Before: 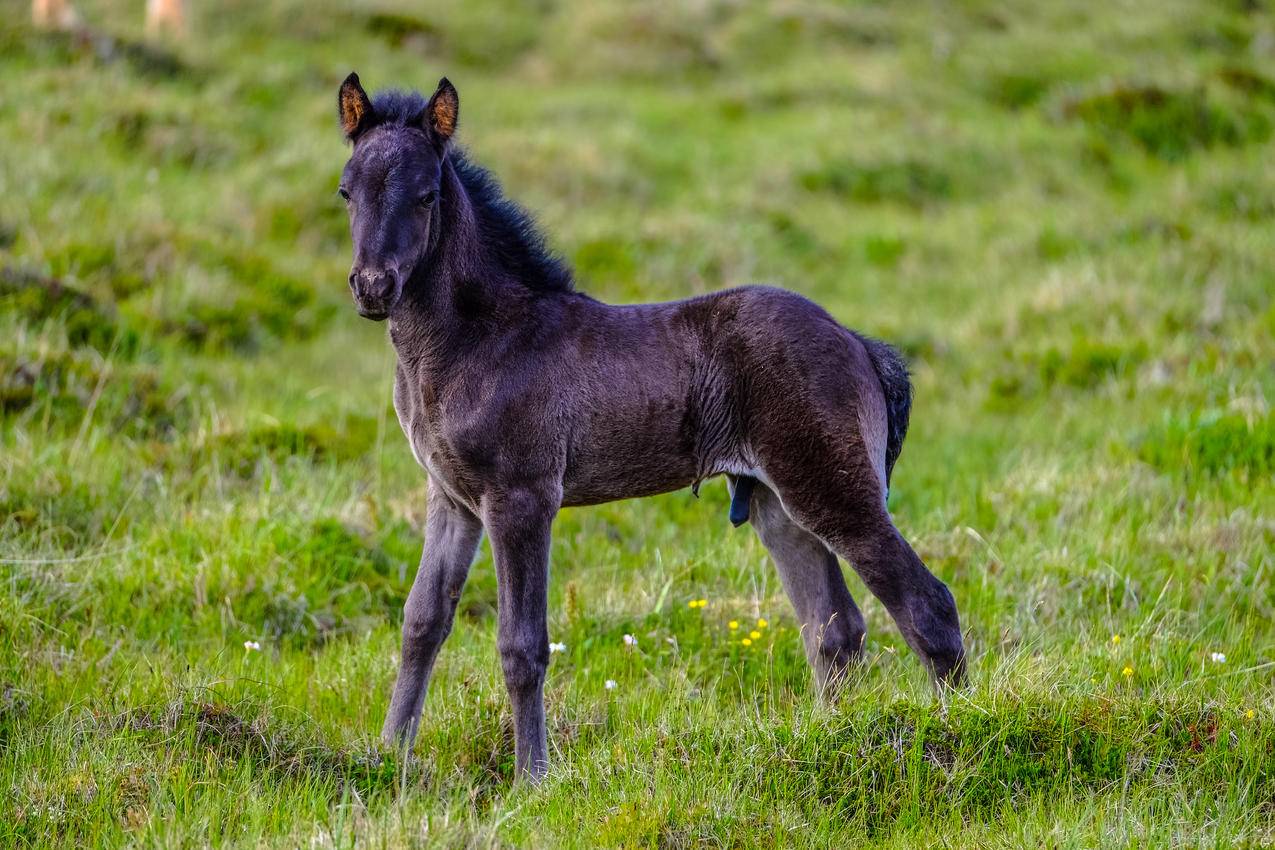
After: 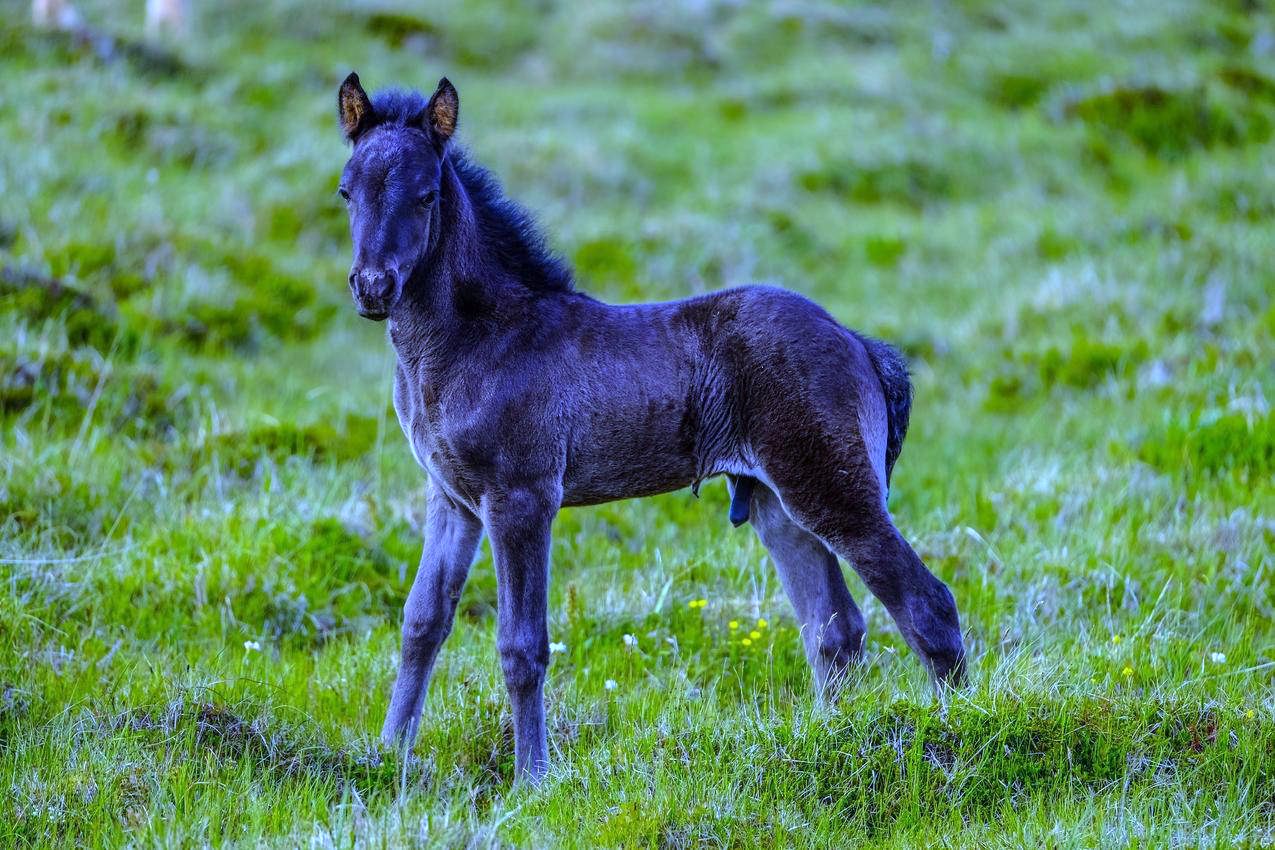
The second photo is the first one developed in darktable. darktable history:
exposure: exposure 0.191 EV, compensate highlight preservation false
white balance: red 0.766, blue 1.537
